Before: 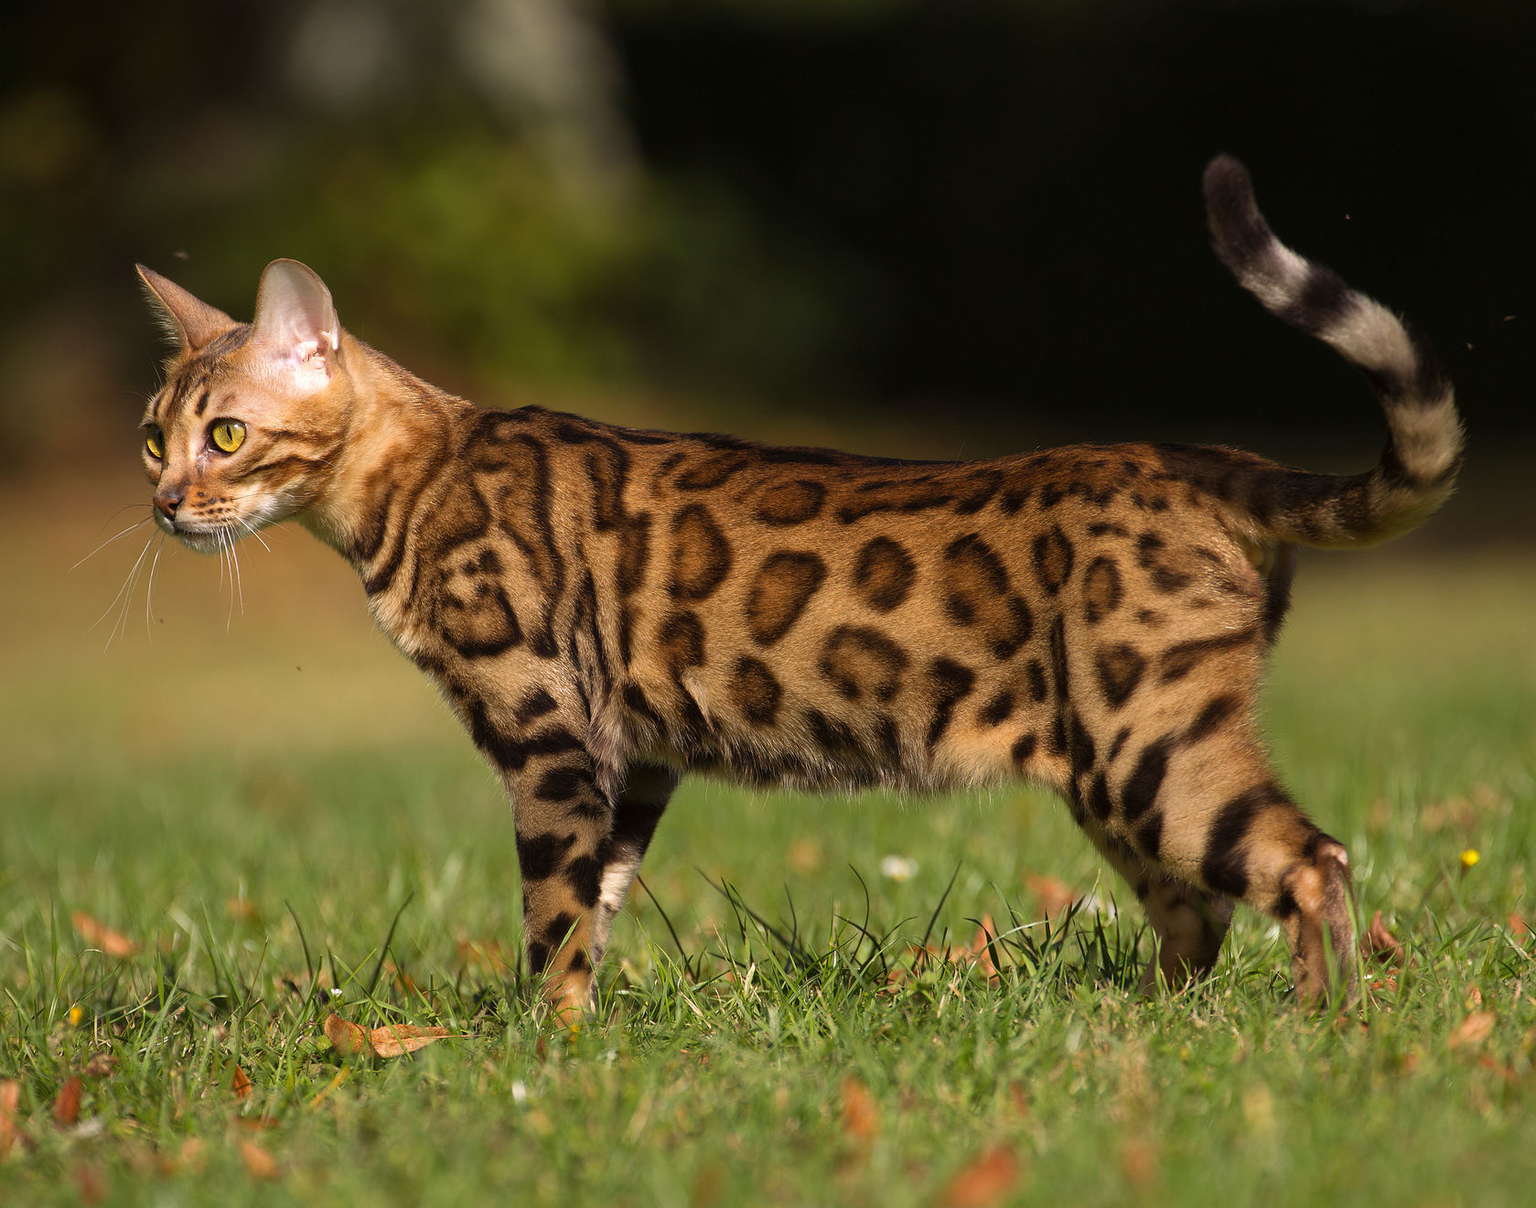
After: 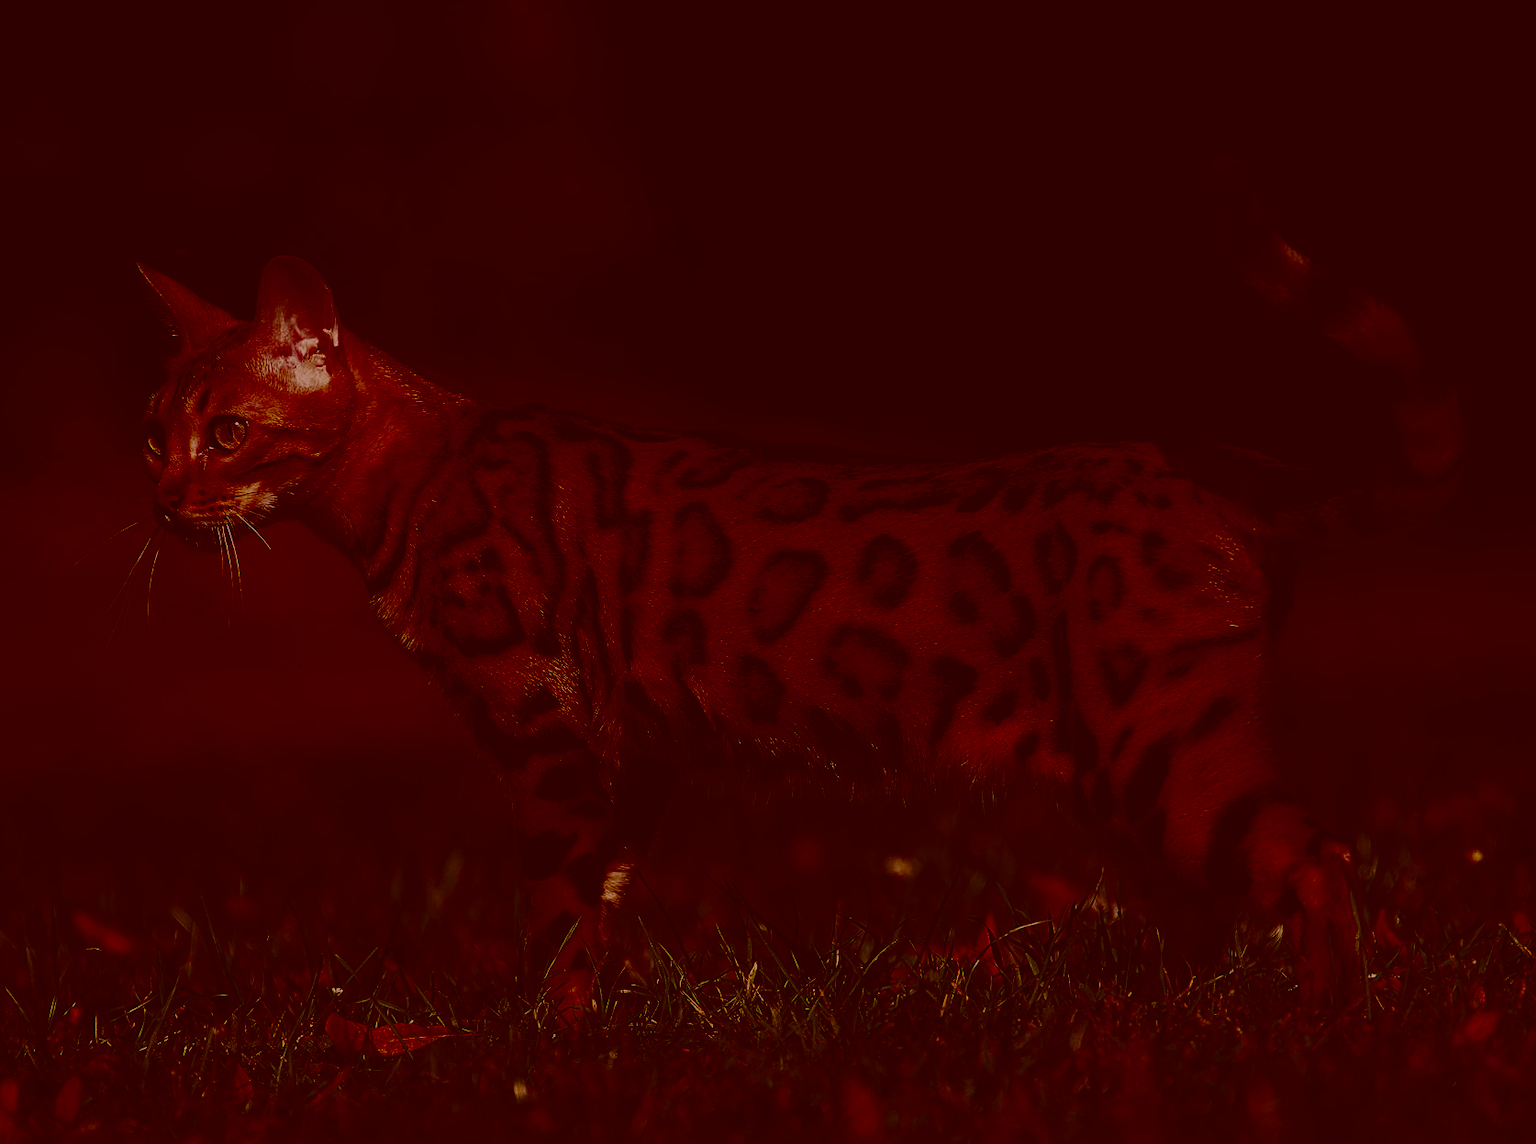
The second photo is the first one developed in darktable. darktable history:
sharpen: on, module defaults
crop: top 0.376%, right 0.262%, bottom 5.097%
local contrast: on, module defaults
exposure: exposure -0.571 EV, compensate exposure bias true, compensate highlight preservation false
color correction: highlights a* 9.4, highlights b* 8.61, shadows a* 39.66, shadows b* 39.55, saturation 0.811
contrast brightness saturation: brightness -0.996, saturation 0.989
tone curve: curves: ch0 [(0, 0) (0.094, 0.039) (0.243, 0.155) (0.411, 0.482) (0.479, 0.583) (0.654, 0.742) (0.793, 0.851) (0.994, 0.974)]; ch1 [(0, 0) (0.161, 0.092) (0.35, 0.33) (0.392, 0.392) (0.456, 0.456) (0.505, 0.502) (0.537, 0.518) (0.553, 0.53) (0.573, 0.569) (0.718, 0.718) (1, 1)]; ch2 [(0, 0) (0.346, 0.362) (0.411, 0.412) (0.502, 0.502) (0.531, 0.521) (0.576, 0.553) (0.615, 0.621) (1, 1)], color space Lab, independent channels, preserve colors none
filmic rgb: black relative exposure -6.98 EV, white relative exposure 5.61 EV, threshold 2.94 EV, hardness 2.86, enable highlight reconstruction true
